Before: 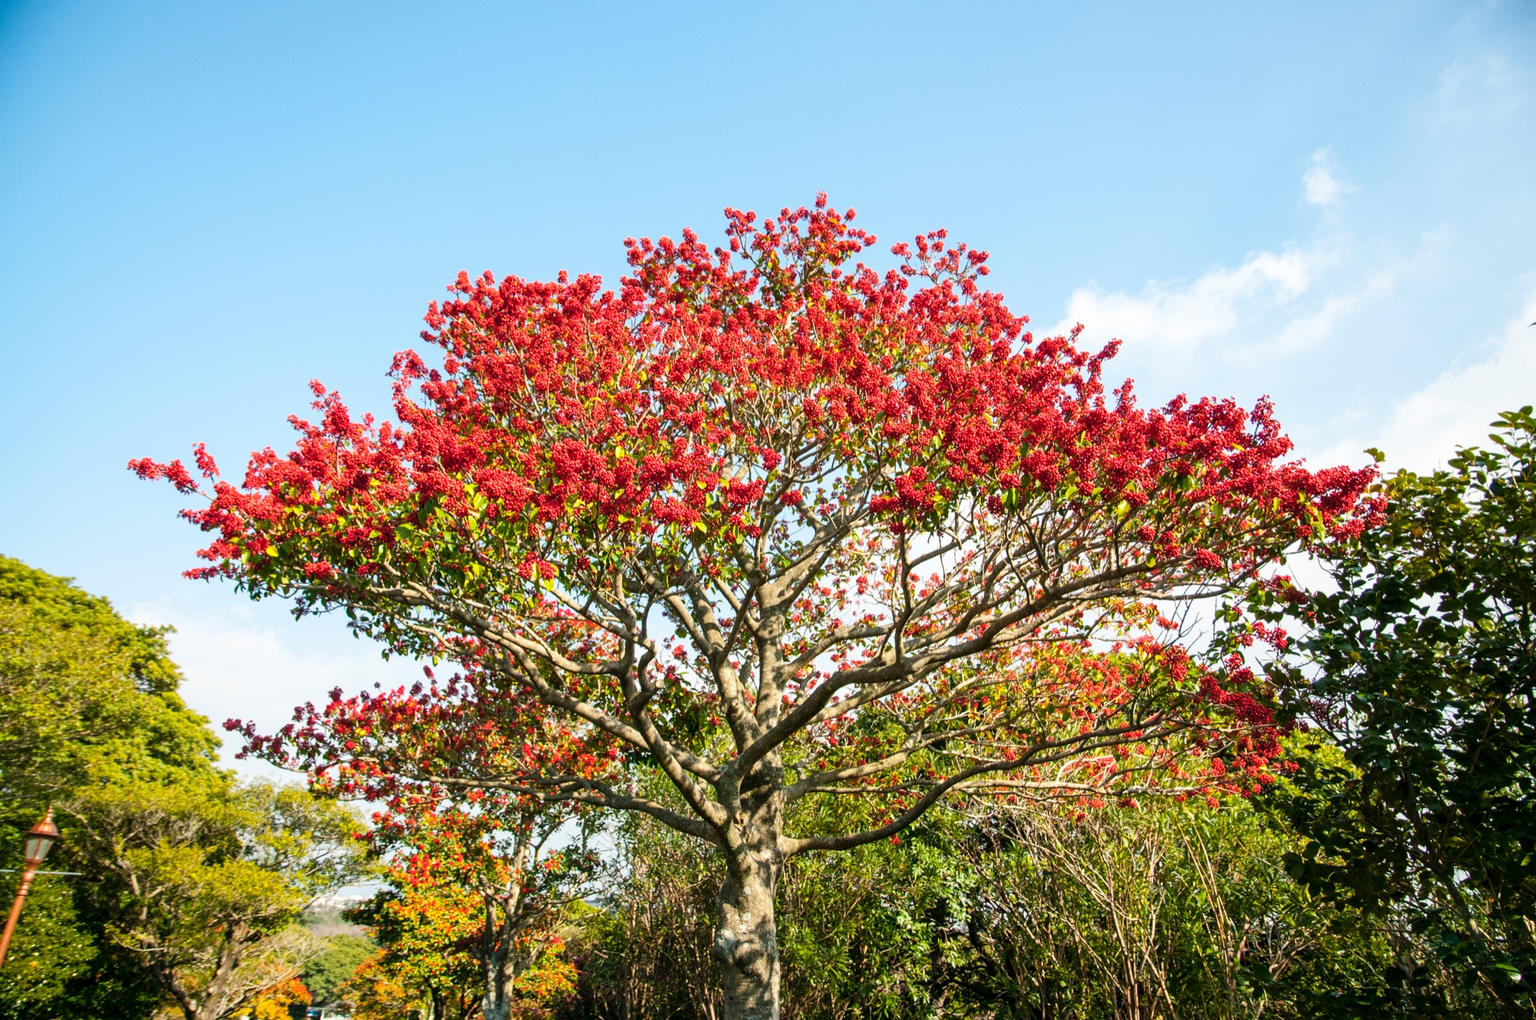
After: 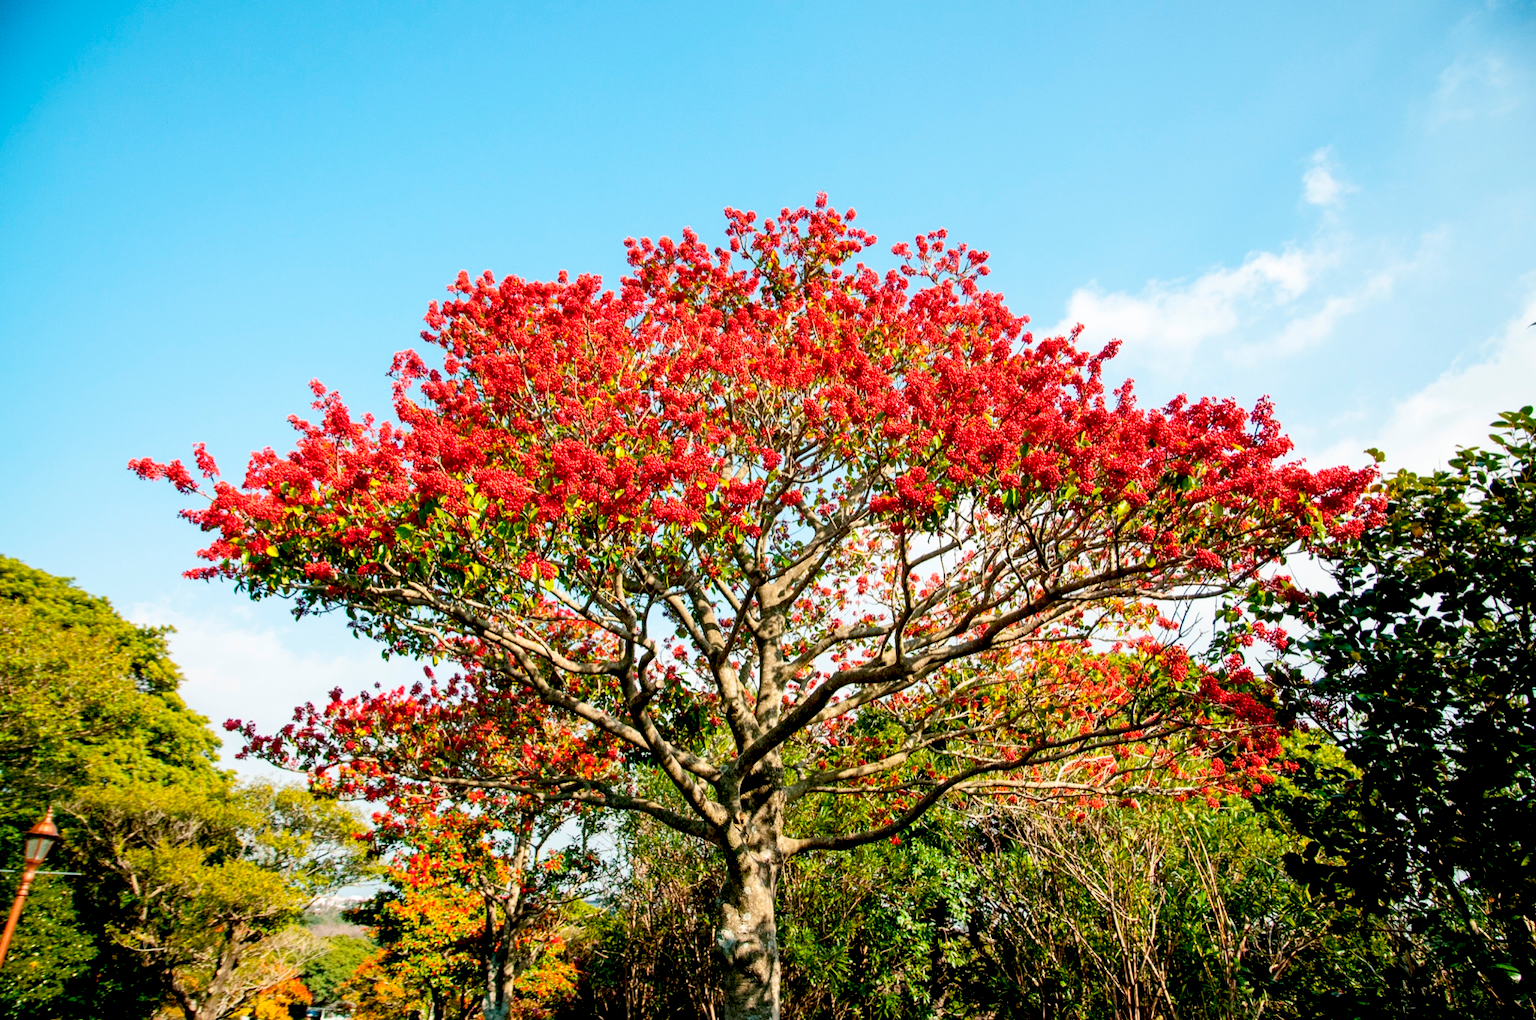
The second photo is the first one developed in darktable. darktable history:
exposure: black level correction 0.016, exposure -0.006 EV, compensate highlight preservation false
